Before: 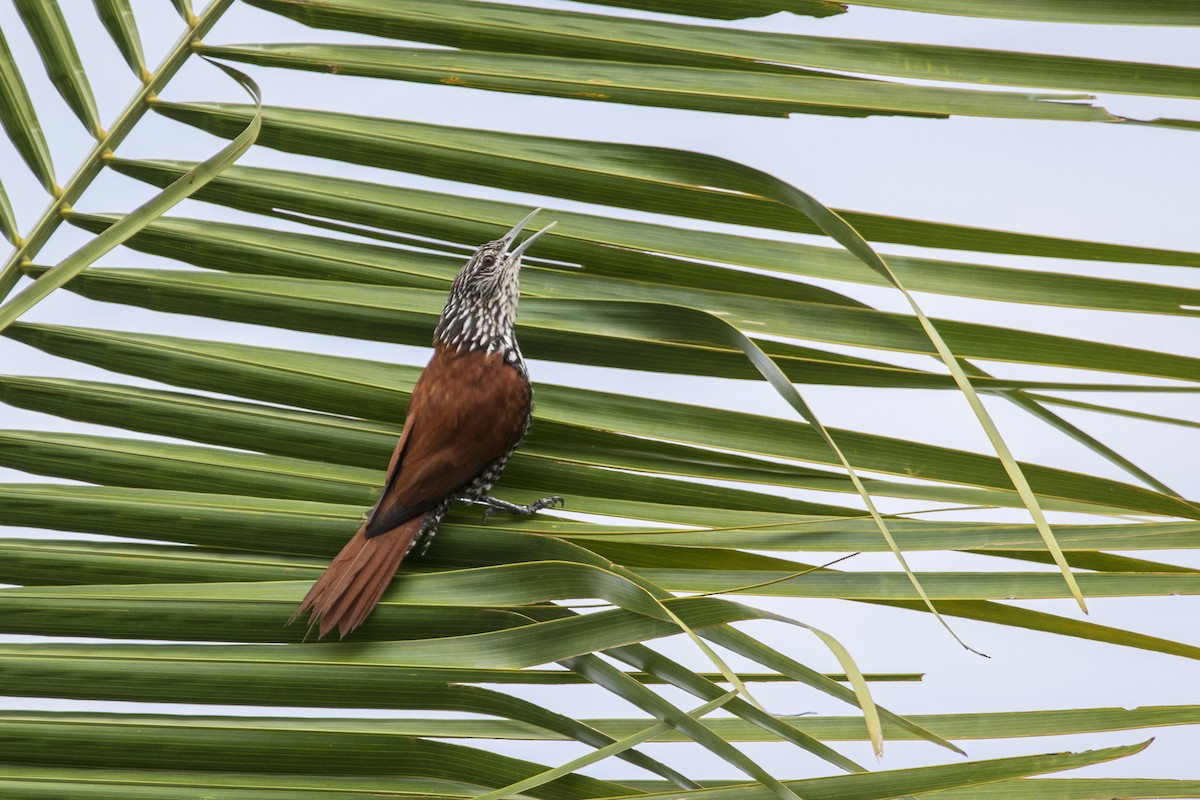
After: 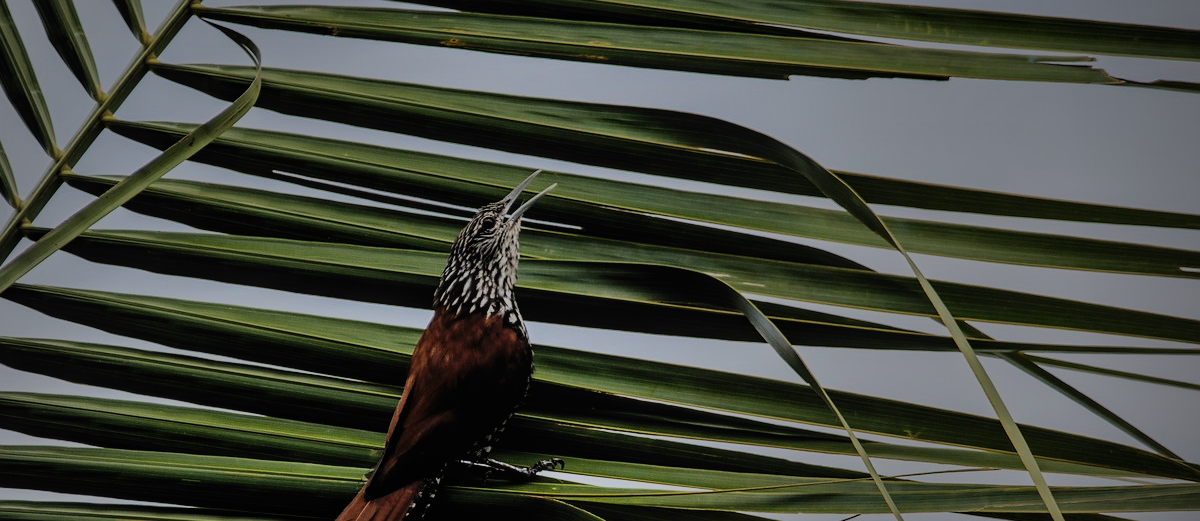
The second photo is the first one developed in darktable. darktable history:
filmic rgb: black relative exposure -8.71 EV, white relative exposure 2.67 EV, target black luminance 0%, target white luminance 99.931%, hardness 6.26, latitude 75.42%, contrast 1.319, highlights saturation mix -5.85%, color science v6 (2022)
local contrast: detail 109%
shadows and highlights: shadows 52.88, soften with gaussian
crop and rotate: top 4.866%, bottom 29.996%
exposure: exposure -2.102 EV, compensate exposure bias true, compensate highlight preservation false
sharpen: radius 1, threshold 0.956
vignetting: on, module defaults
contrast brightness saturation: saturation 0.1
